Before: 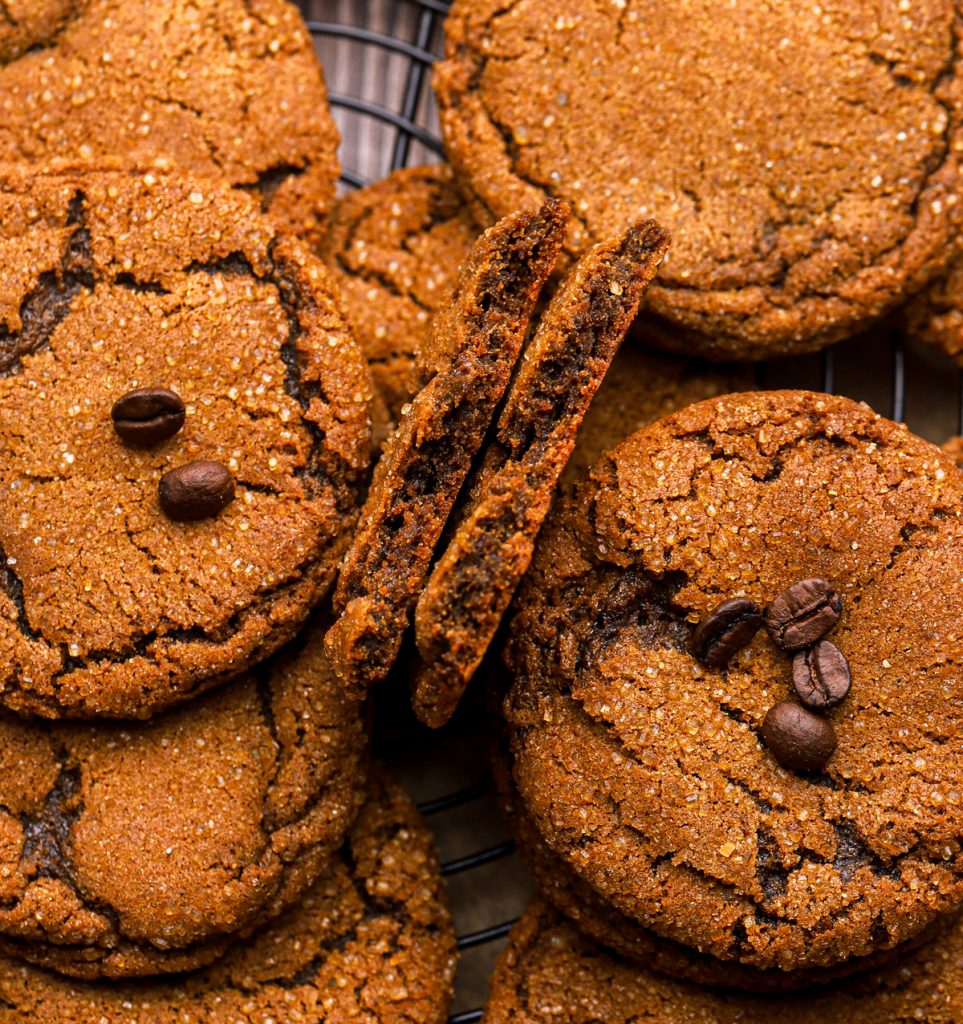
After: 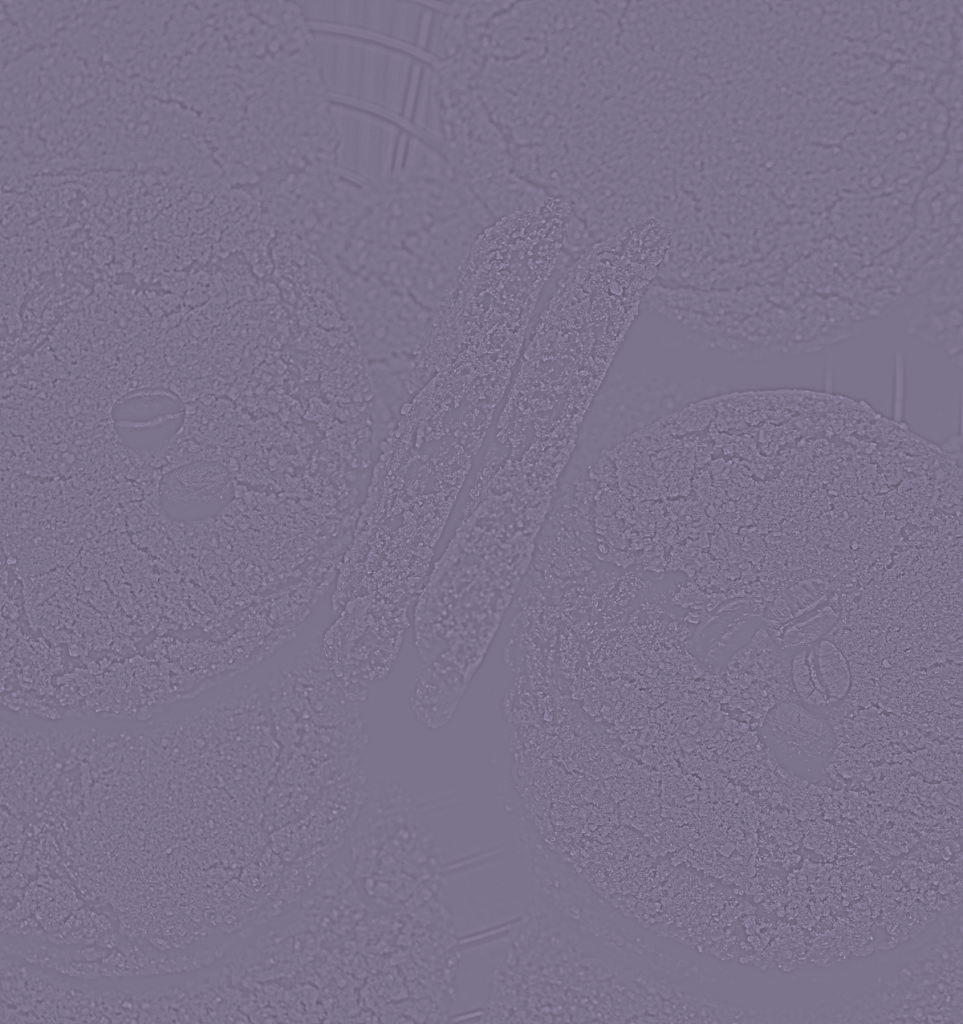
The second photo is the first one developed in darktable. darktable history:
highpass: sharpness 5.84%, contrast boost 8.44%
color correction: highlights a* 15.03, highlights b* -25.07
